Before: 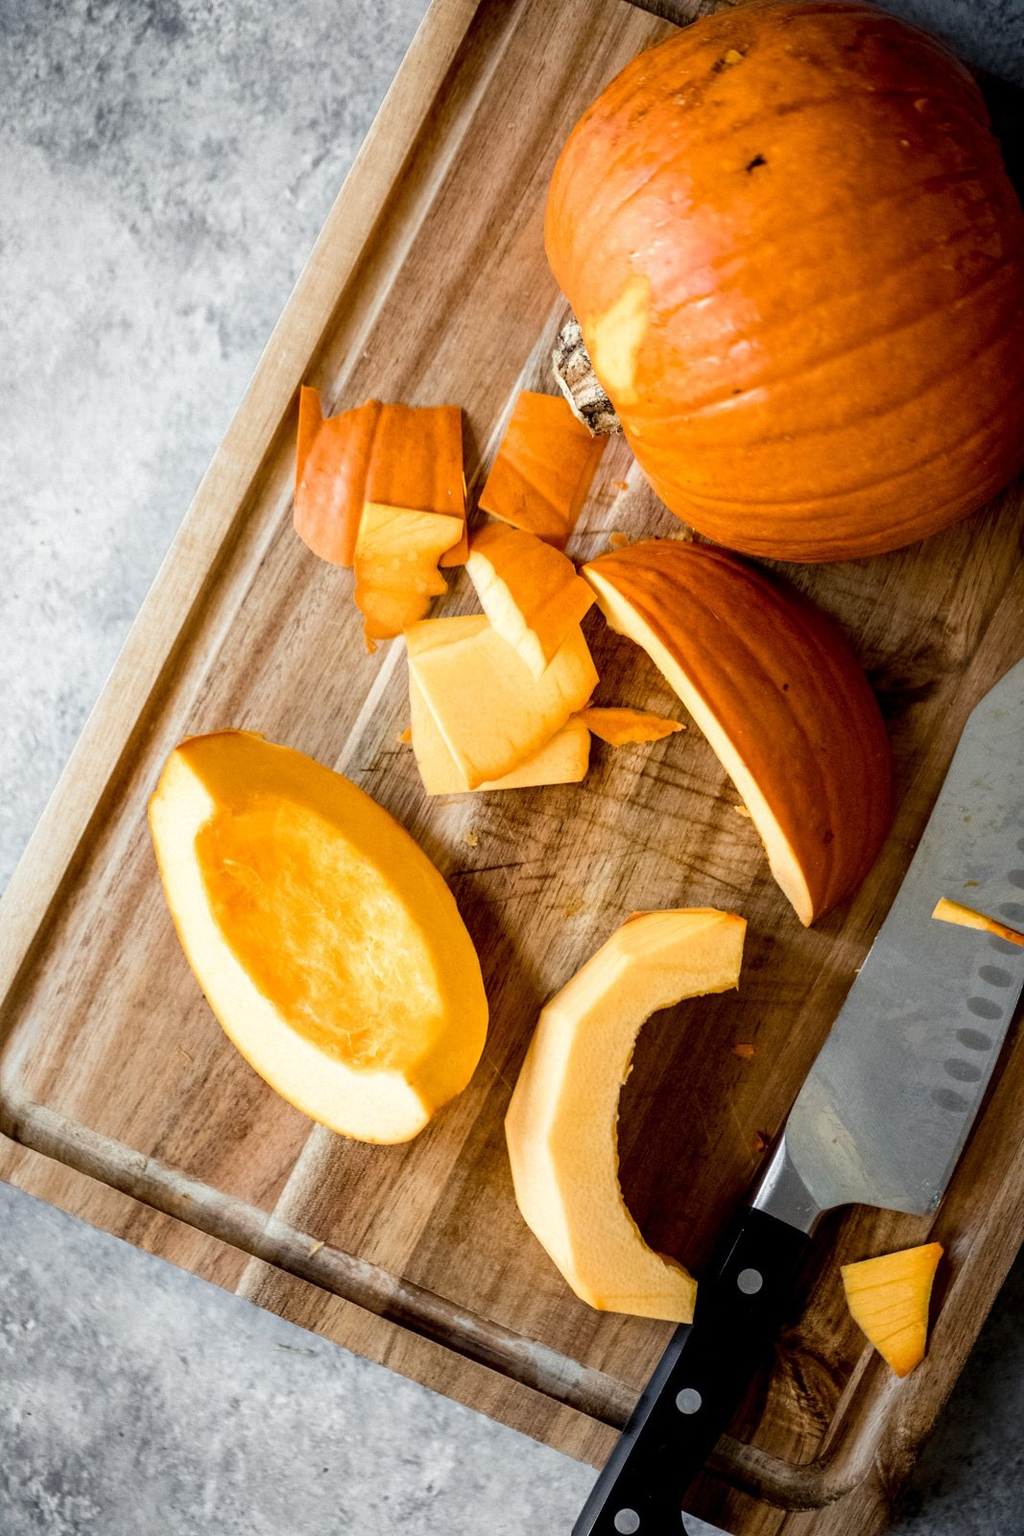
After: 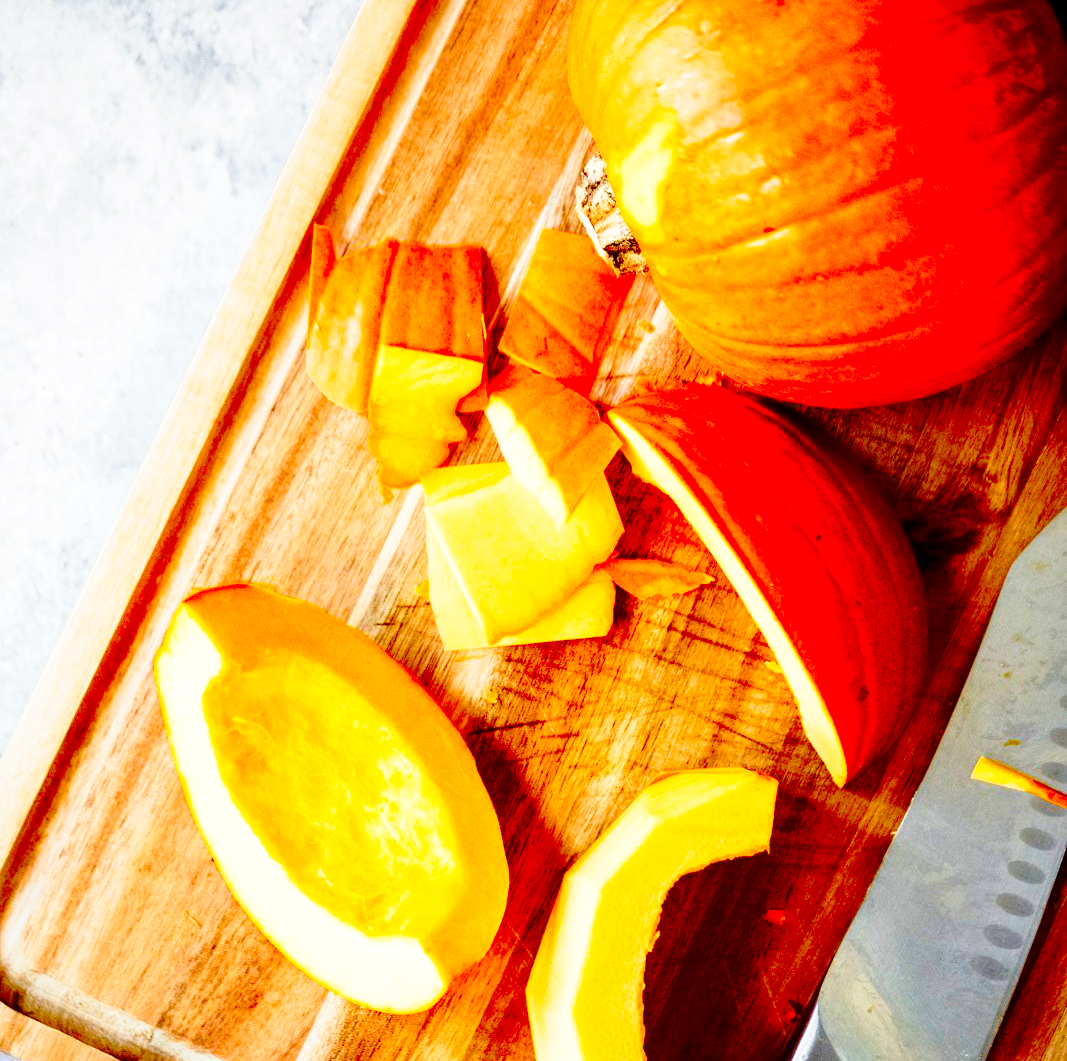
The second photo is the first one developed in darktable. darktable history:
crop: top 11.171%, bottom 22.498%
base curve: curves: ch0 [(0, 0) (0.032, 0.037) (0.105, 0.228) (0.435, 0.76) (0.856, 0.983) (1, 1)], preserve colors none
color correction: highlights b* -0.024, saturation 2.16
